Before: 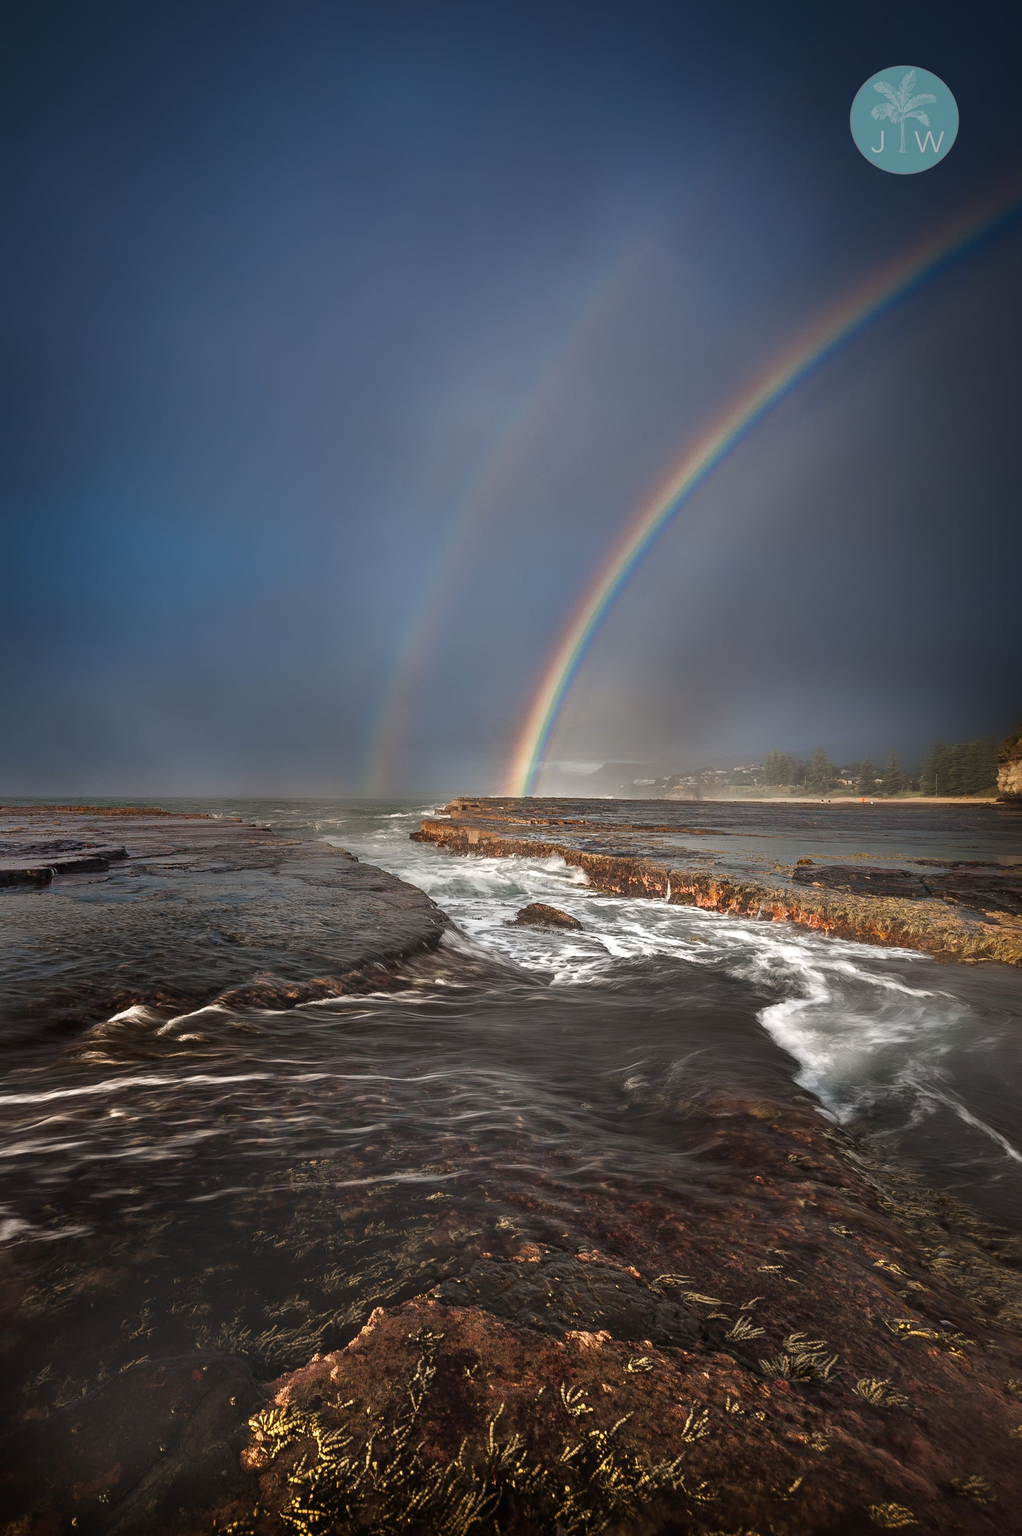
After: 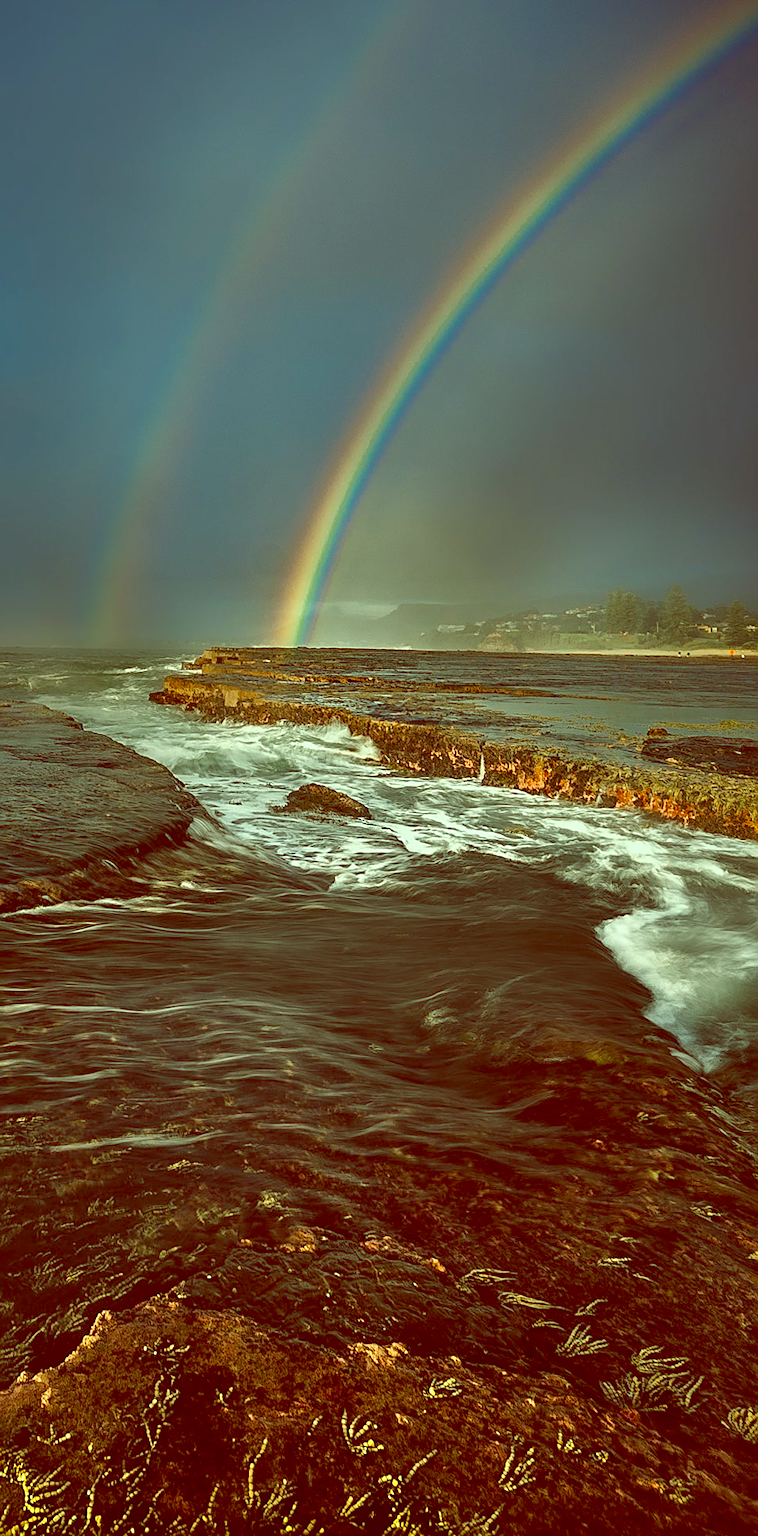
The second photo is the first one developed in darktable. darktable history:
rotate and perspective: rotation 0.226°, lens shift (vertical) -0.042, crop left 0.023, crop right 0.982, crop top 0.006, crop bottom 0.994
shadows and highlights: shadows 30.63, highlights -63.22, shadows color adjustment 98%, highlights color adjustment 58.61%, soften with gaussian
crop and rotate: left 28.256%, top 17.734%, right 12.656%, bottom 3.573%
sharpen: on, module defaults
color balance: lift [1, 1.015, 0.987, 0.985], gamma [1, 0.959, 1.042, 0.958], gain [0.927, 0.938, 1.072, 0.928], contrast 1.5%
color zones: curves: ch0 [(0, 0.613) (0.01, 0.613) (0.245, 0.448) (0.498, 0.529) (0.642, 0.665) (0.879, 0.777) (0.99, 0.613)]; ch1 [(0, 0) (0.143, 0) (0.286, 0) (0.429, 0) (0.571, 0) (0.714, 0) (0.857, 0)], mix -138.01%
